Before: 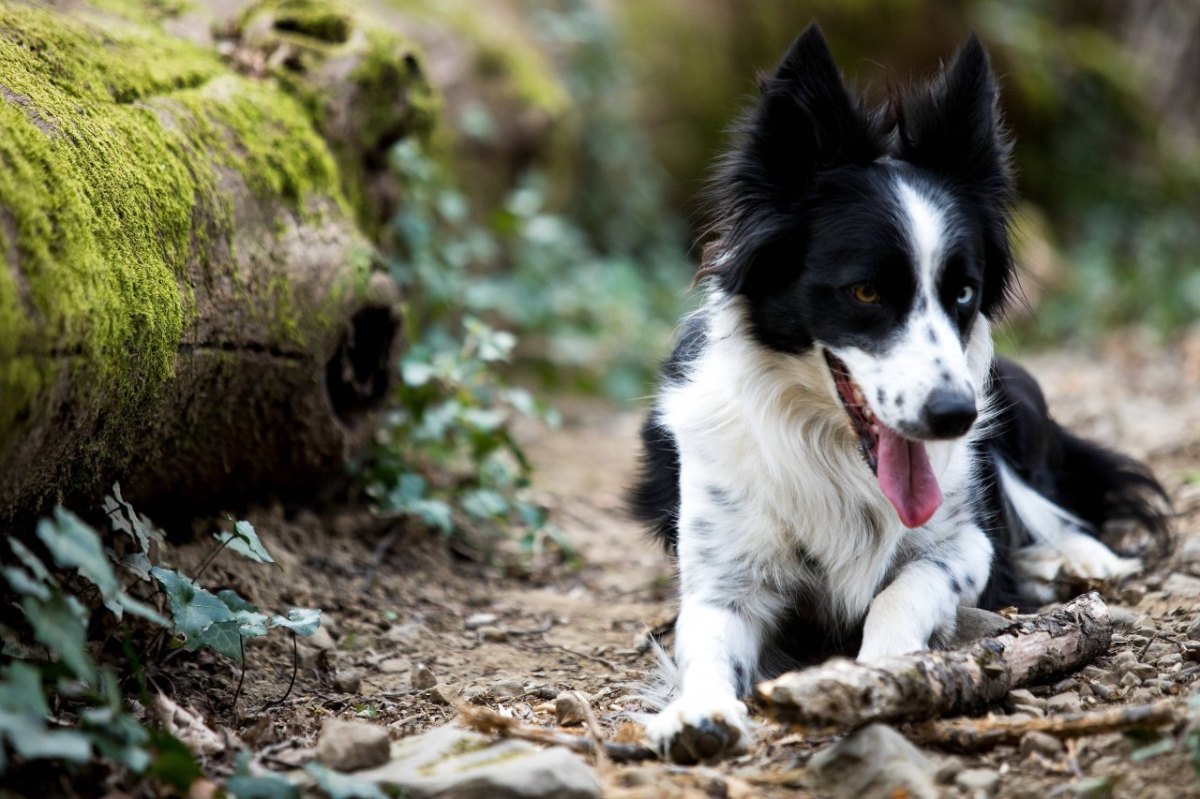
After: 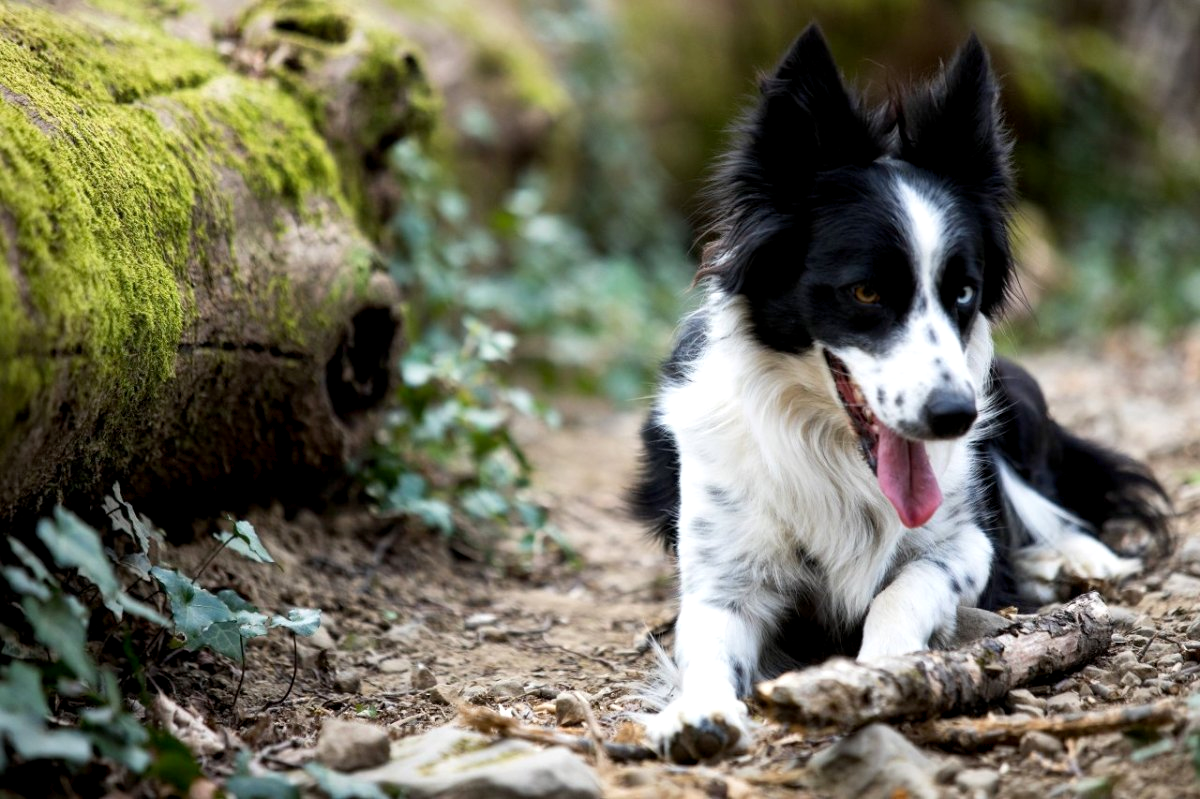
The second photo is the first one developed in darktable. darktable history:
exposure: black level correction 0.002, exposure 0.15 EV, compensate highlight preservation false
levels: levels [0, 0.498, 1]
